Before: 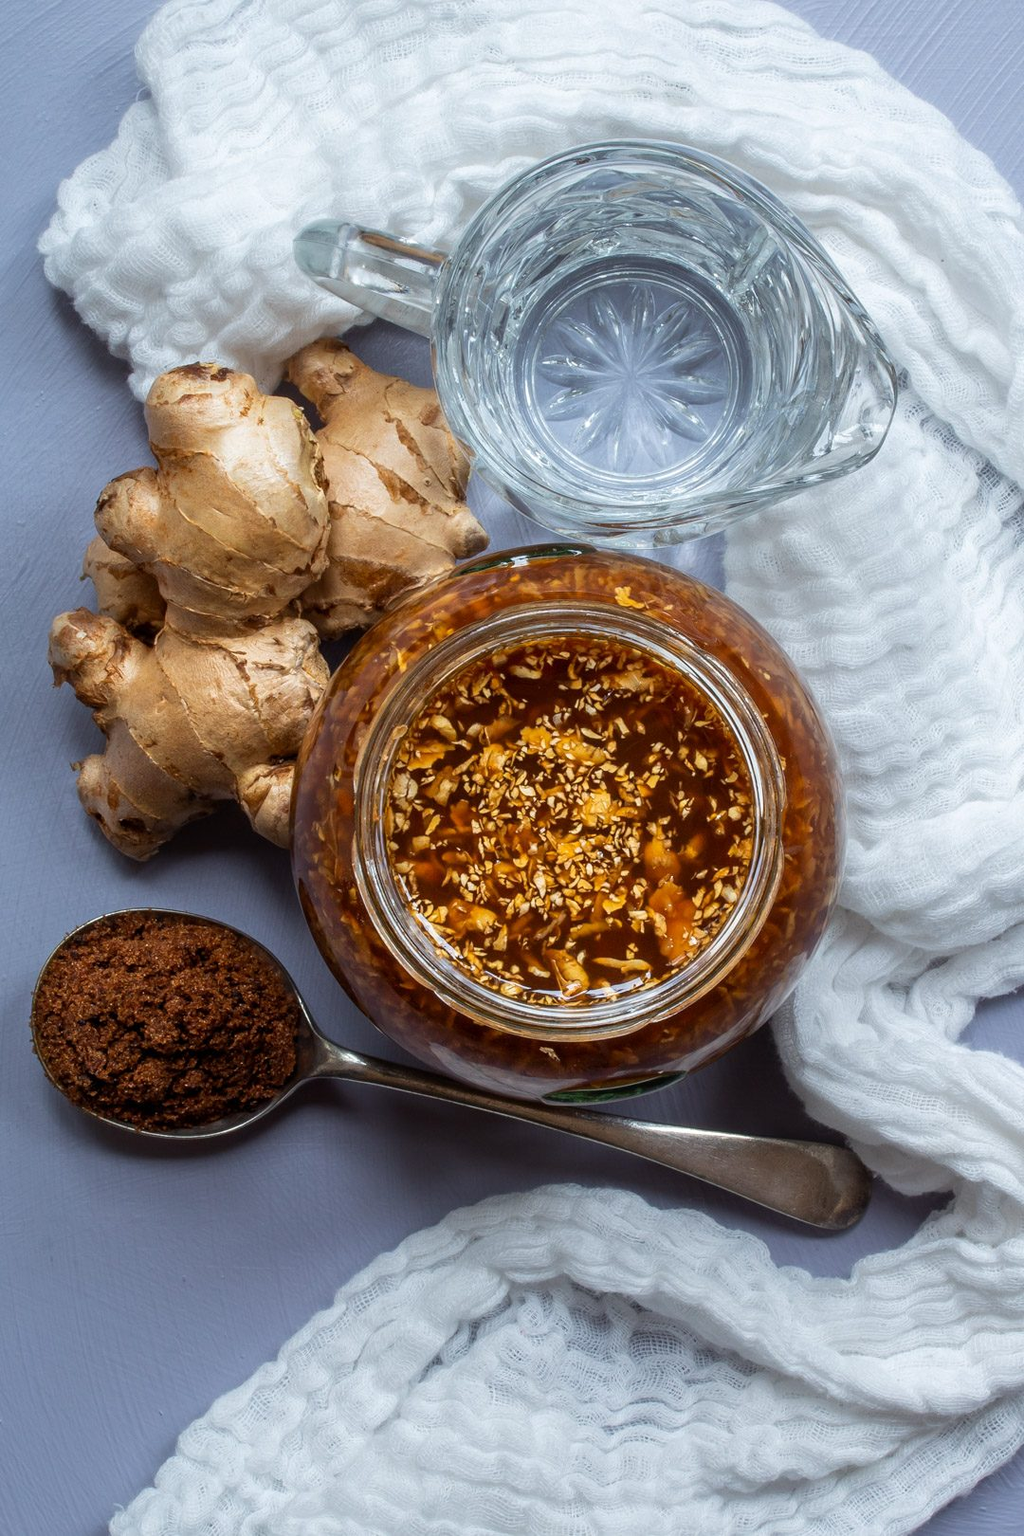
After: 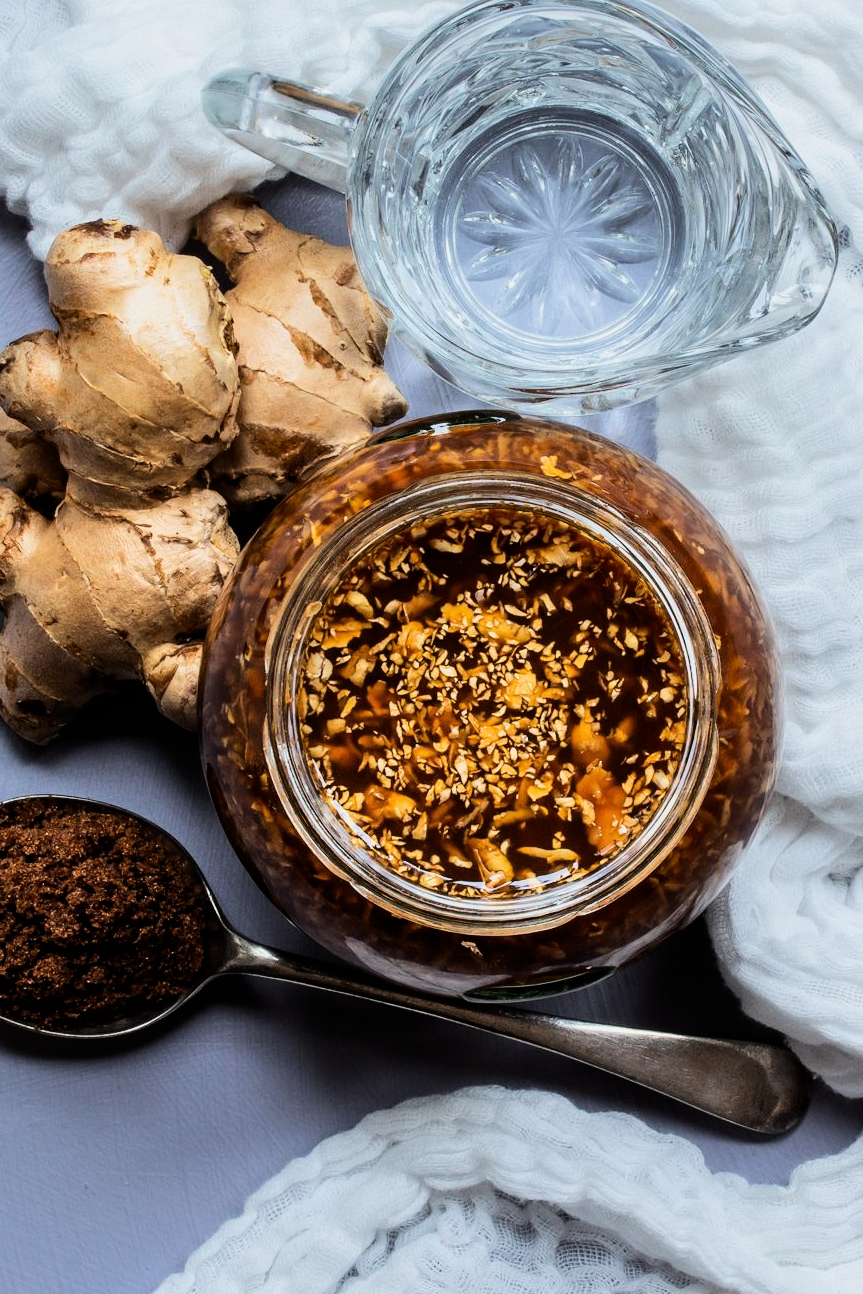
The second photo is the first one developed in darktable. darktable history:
crop and rotate: left 10.071%, top 10.071%, right 10.02%, bottom 10.02%
tone equalizer: -8 EV -1.08 EV, -7 EV -1.01 EV, -6 EV -0.867 EV, -5 EV -0.578 EV, -3 EV 0.578 EV, -2 EV 0.867 EV, -1 EV 1.01 EV, +0 EV 1.08 EV, edges refinement/feathering 500, mask exposure compensation -1.57 EV, preserve details no
shadows and highlights: shadows 20.91, highlights -35.45, soften with gaussian
filmic rgb: black relative exposure -7.65 EV, white relative exposure 4.56 EV, hardness 3.61, color science v6 (2022)
